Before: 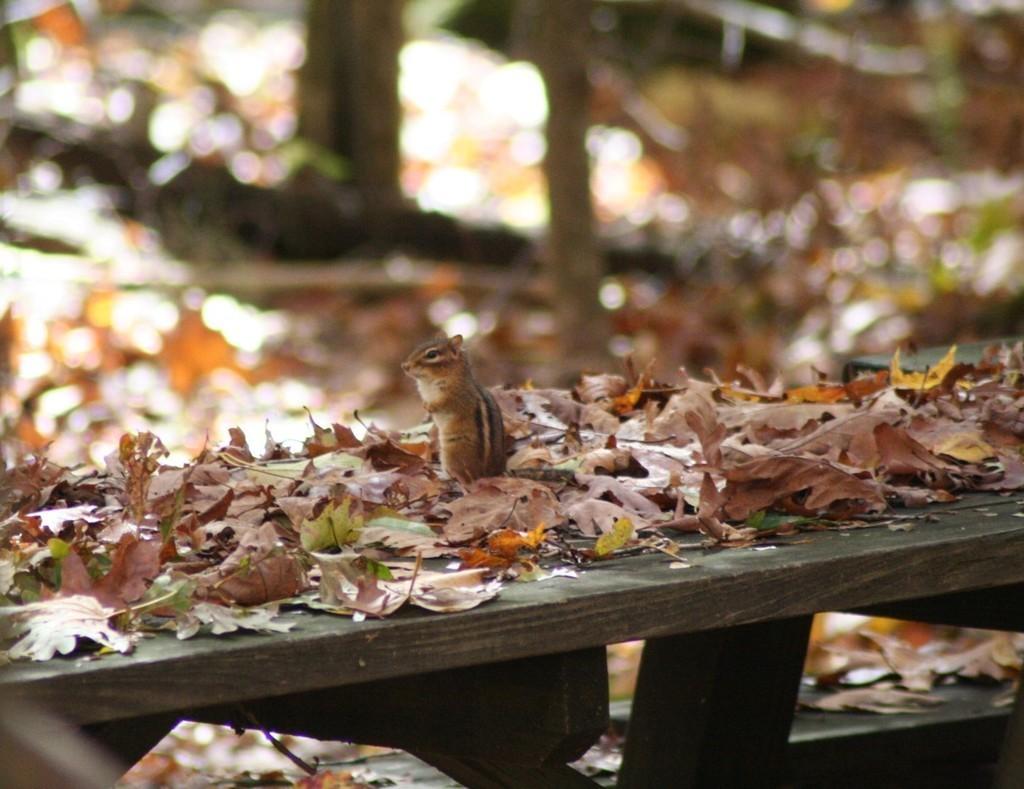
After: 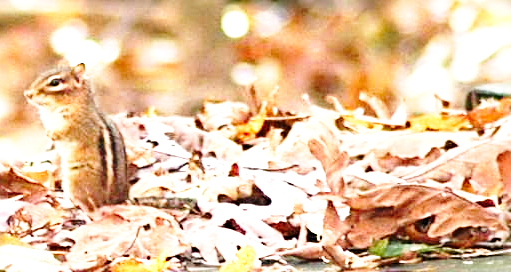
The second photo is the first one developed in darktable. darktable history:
exposure: black level correction 0.001, exposure 1.716 EV, compensate highlight preservation false
crop: left 36.913%, top 34.549%, right 13.151%, bottom 30.891%
sharpen: radius 3.051, amount 0.765
base curve: curves: ch0 [(0, 0) (0.028, 0.03) (0.121, 0.232) (0.46, 0.748) (0.859, 0.968) (1, 1)], preserve colors none
